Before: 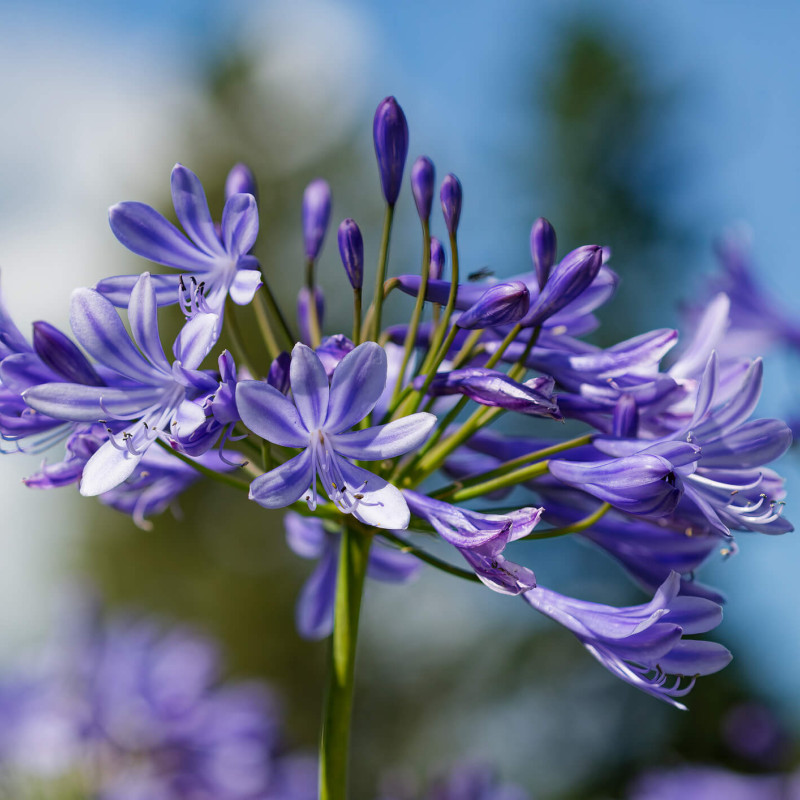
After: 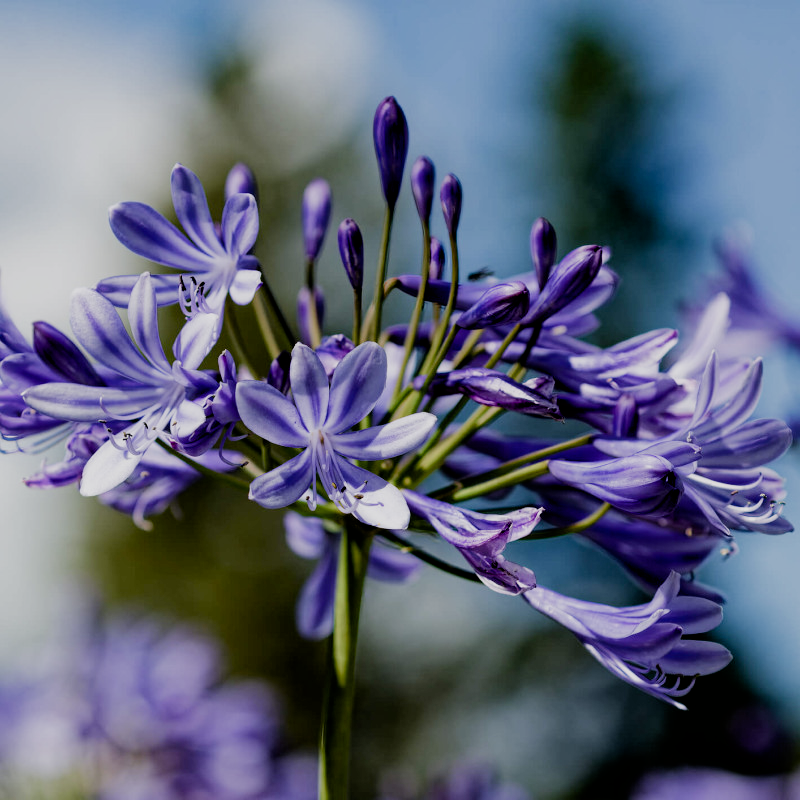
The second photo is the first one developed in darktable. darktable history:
color balance rgb: global offset › luminance -0.87%, linear chroma grading › shadows -2.147%, linear chroma grading › highlights -14.106%, linear chroma grading › global chroma -9.382%, linear chroma grading › mid-tones -10.328%, perceptual saturation grading › global saturation 0.698%, perceptual saturation grading › highlights -33.373%, perceptual saturation grading › mid-tones 15.038%, perceptual saturation grading › shadows 47.24%, global vibrance 14.544%
filmic rgb: black relative exposure -5.09 EV, white relative exposure 3.96 EV, hardness 2.88, contrast 1.203, highlights saturation mix -30.18%
